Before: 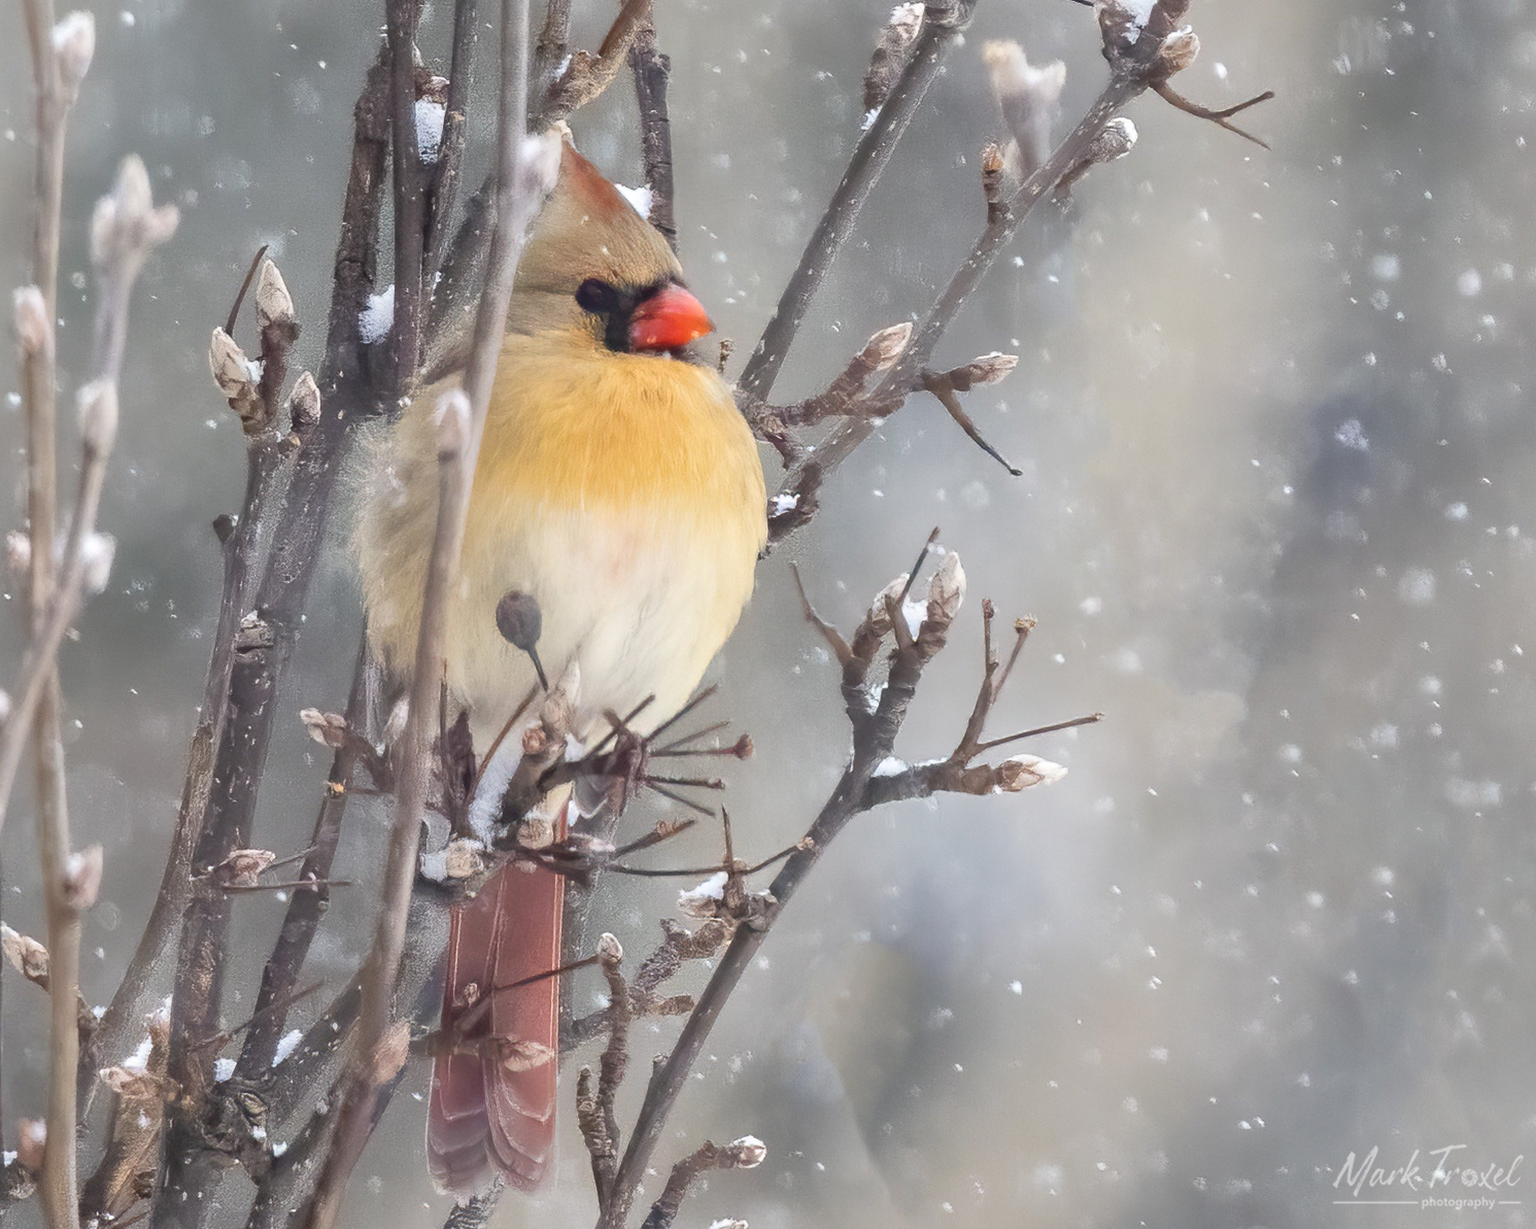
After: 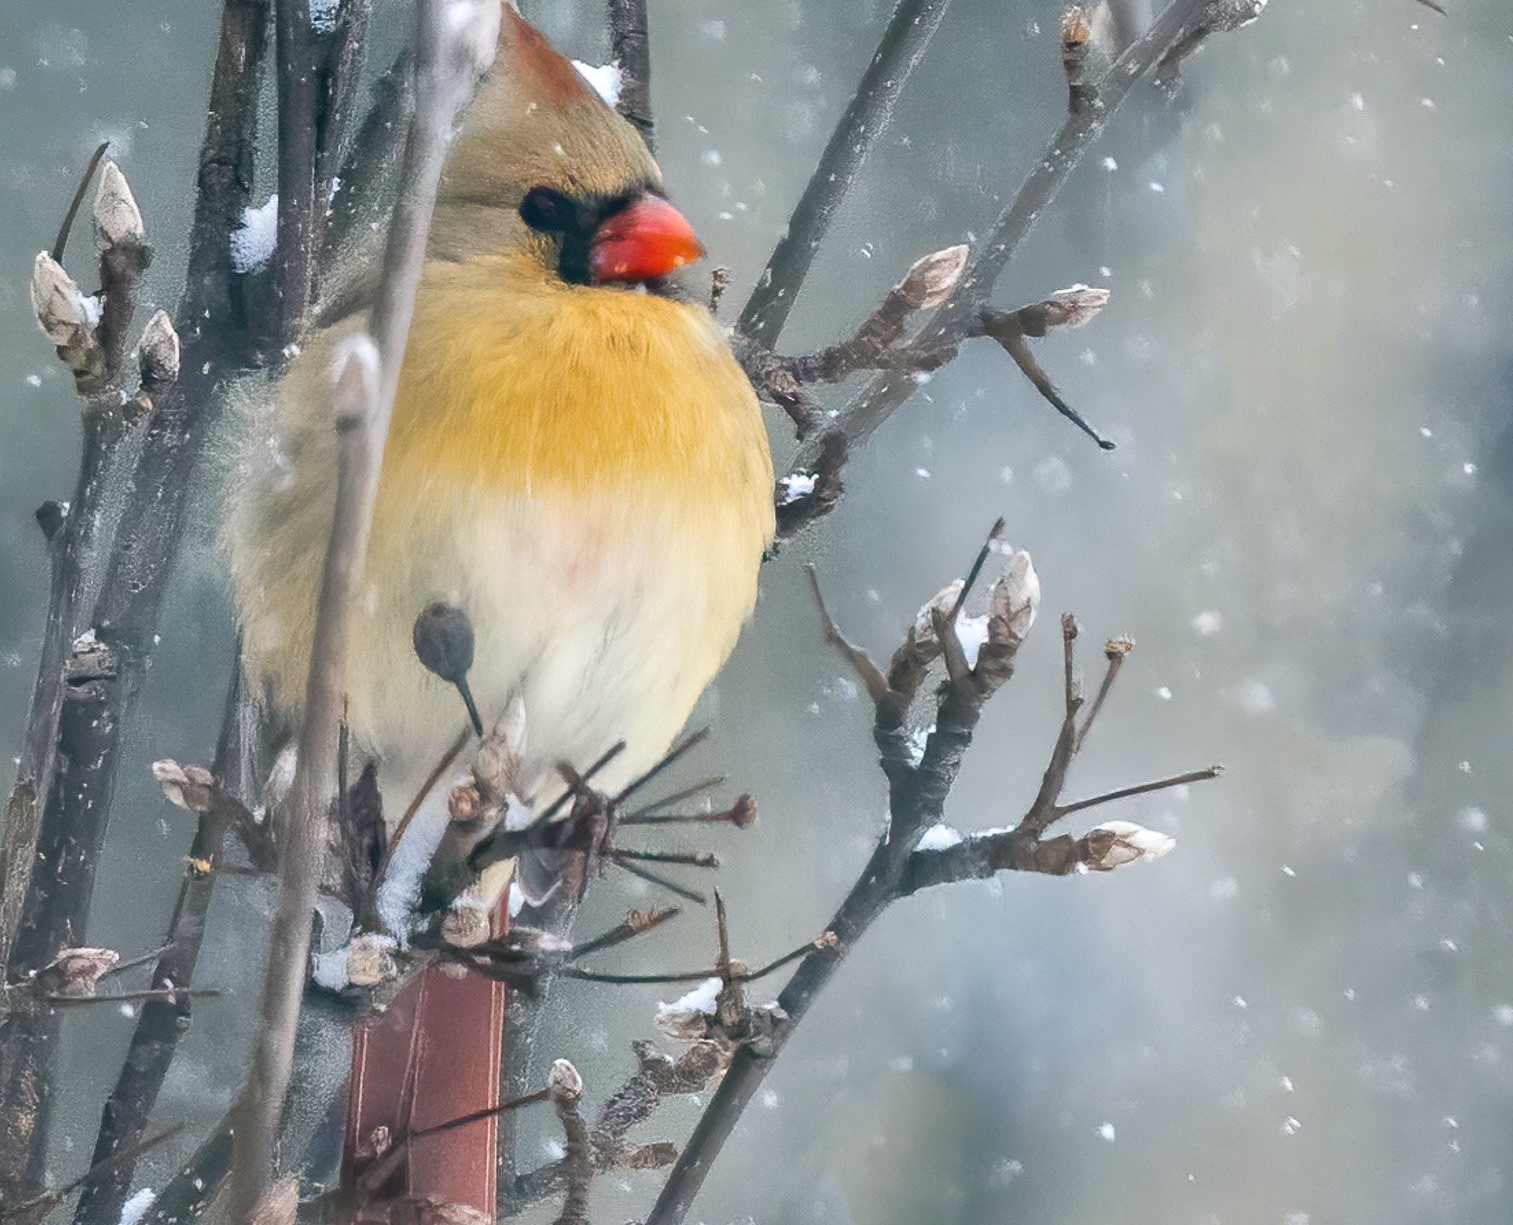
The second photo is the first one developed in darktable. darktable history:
exposure: black level correction -0.004, exposure 0.057 EV, compensate exposure bias true, compensate highlight preservation false
crop and rotate: left 12.122%, top 11.376%, right 13.955%, bottom 13.841%
shadows and highlights: shadows -88.27, highlights -35.92, soften with gaussian
color balance rgb: power › luminance -7.901%, power › chroma 1.104%, power › hue 217.2°, global offset › luminance -0.326%, global offset › chroma 0.111%, global offset › hue 163.39°, perceptual saturation grading › global saturation 19.659%
